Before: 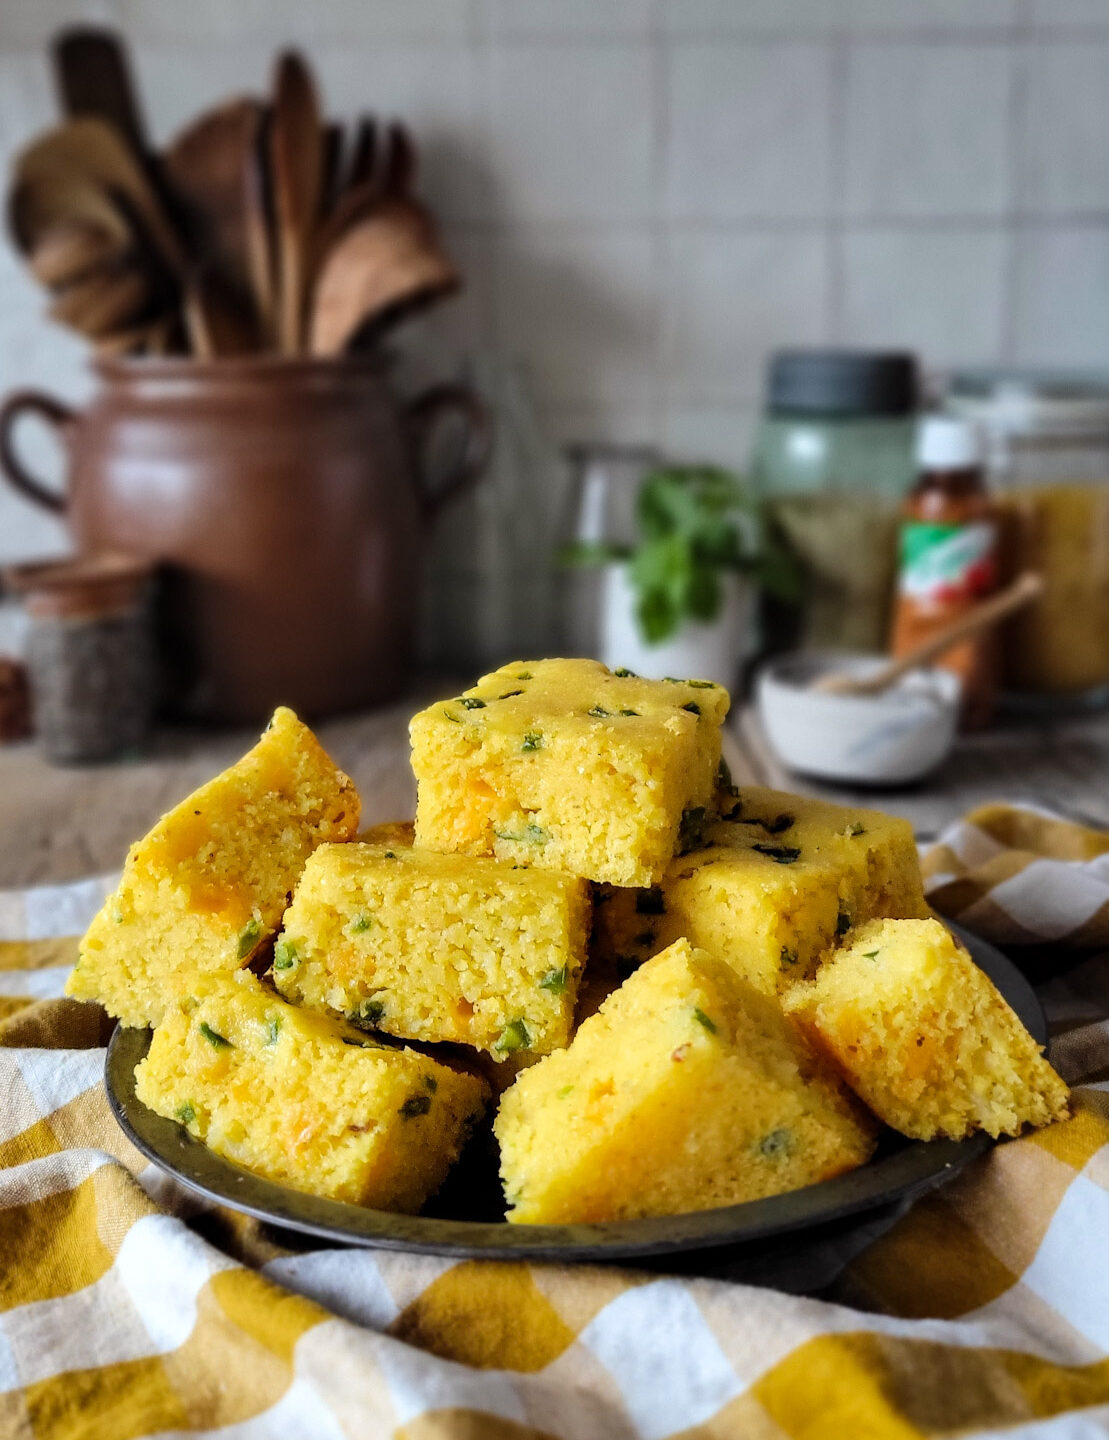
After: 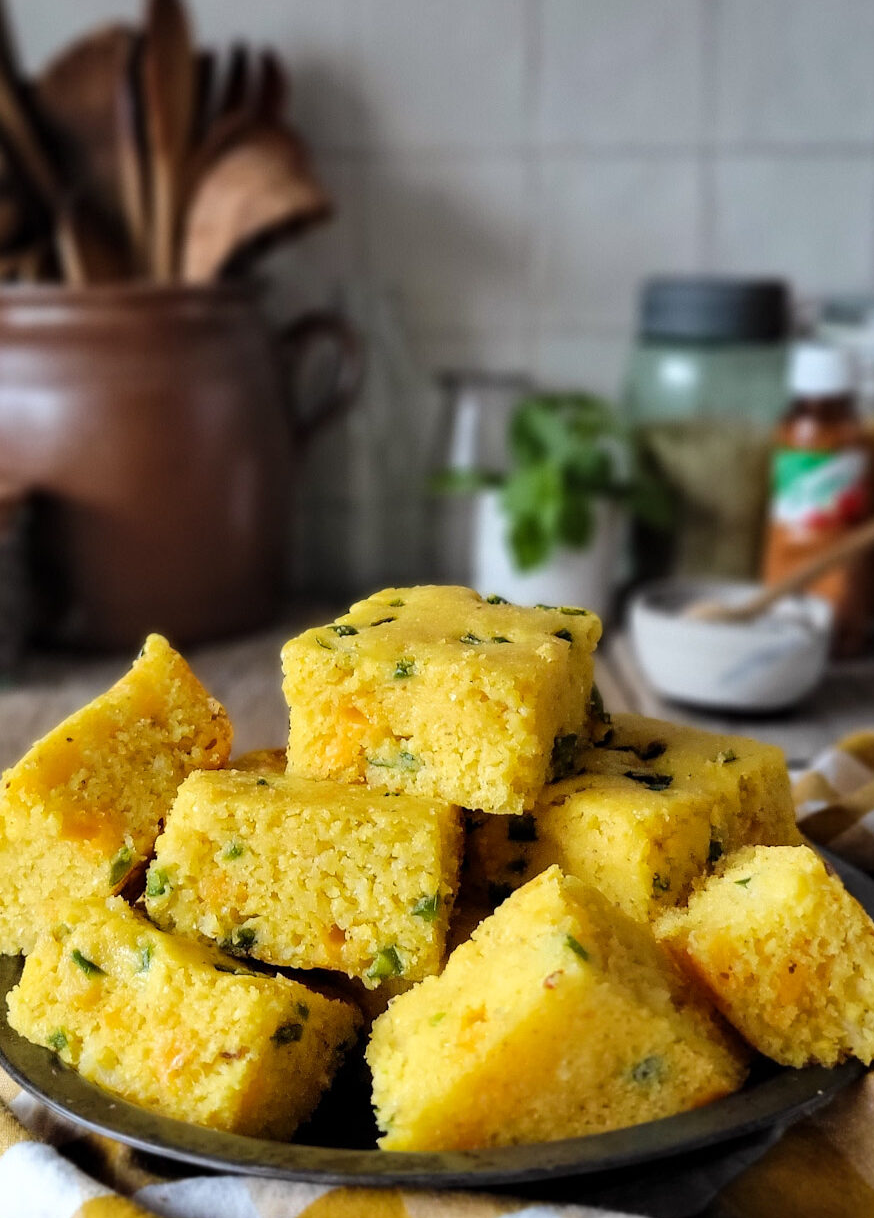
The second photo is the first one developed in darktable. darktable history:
crop: left 11.548%, top 5.109%, right 9.565%, bottom 10.262%
